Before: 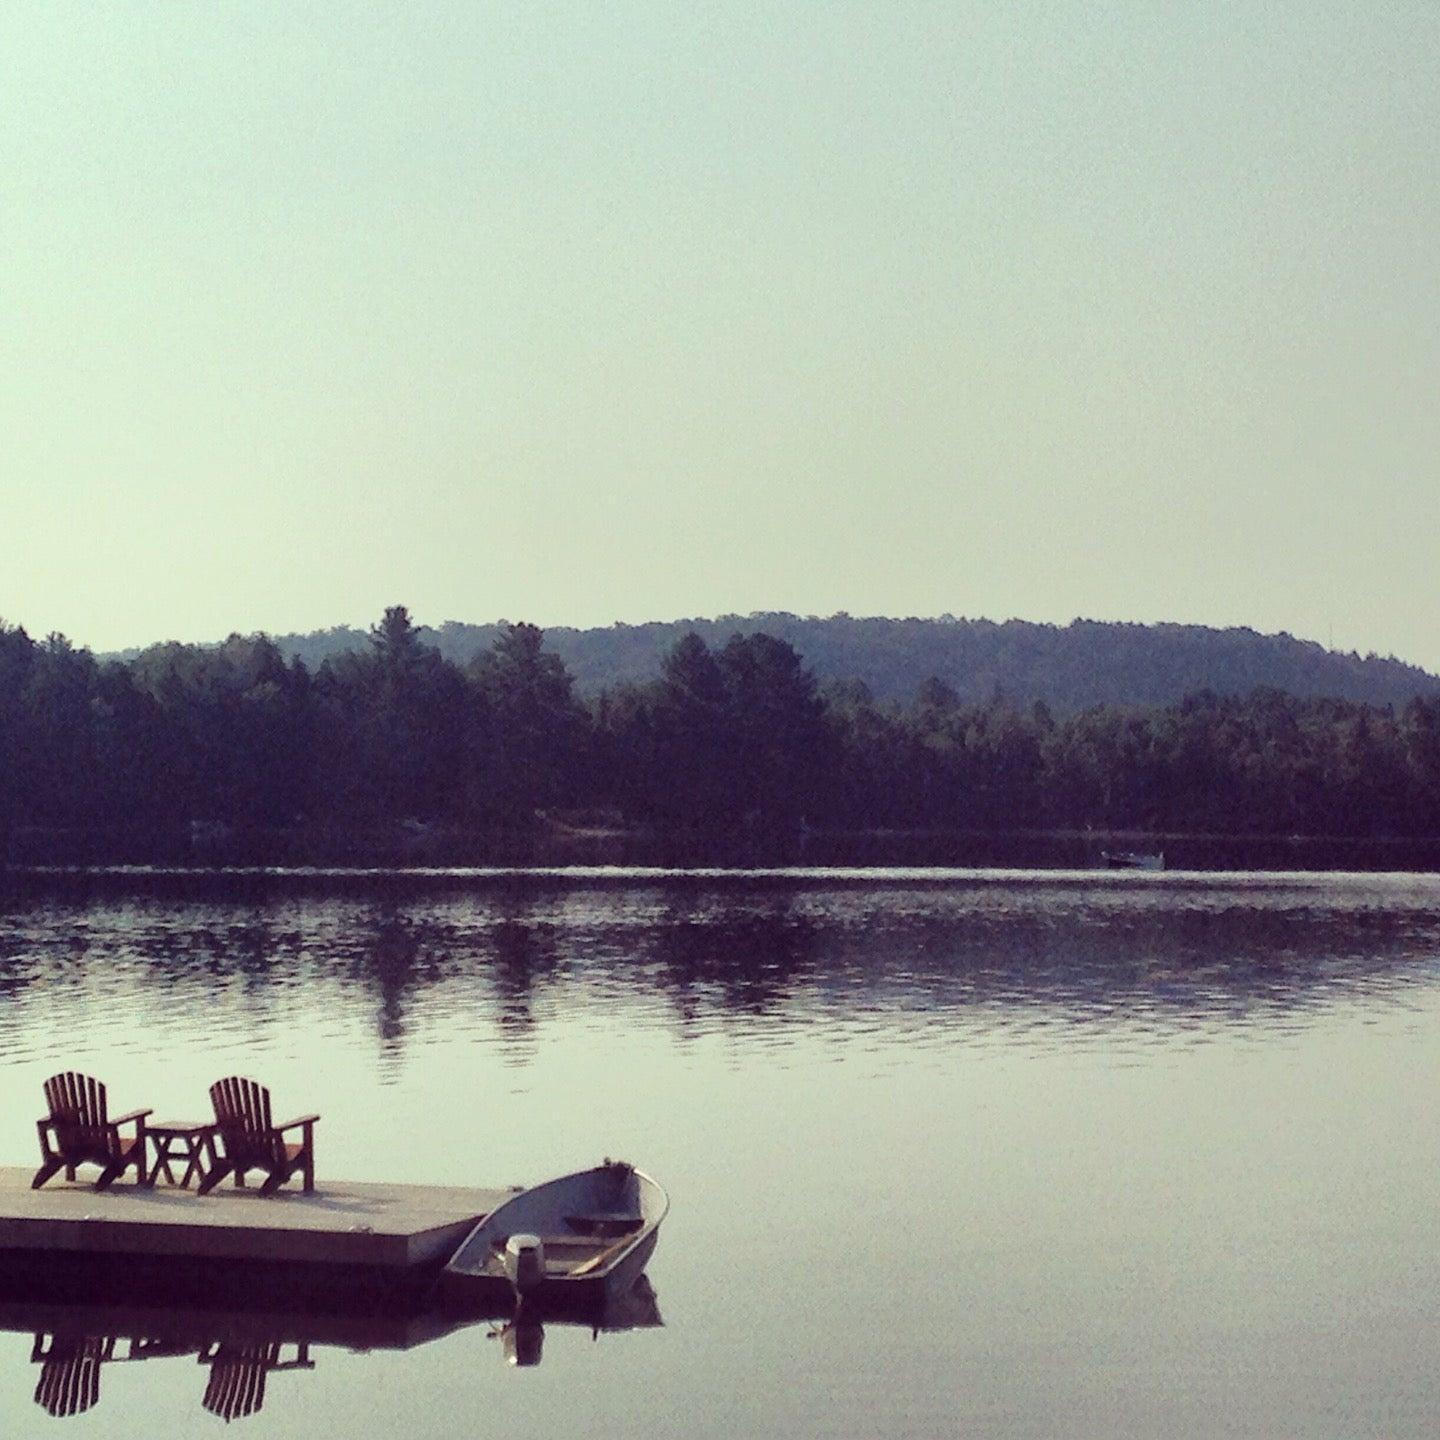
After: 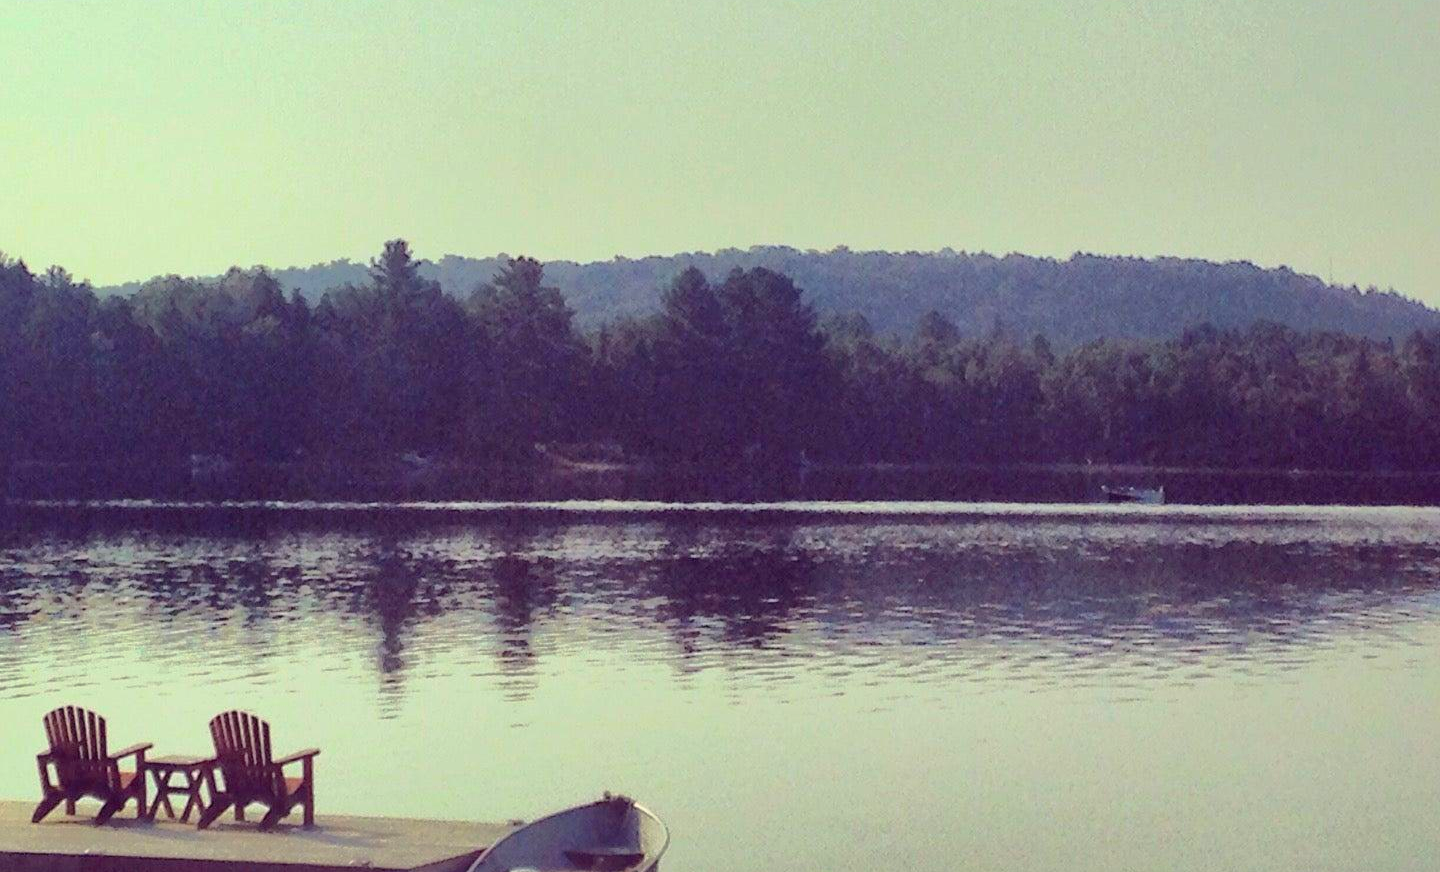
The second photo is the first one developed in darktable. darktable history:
crop and rotate: top 25.43%, bottom 13.966%
contrast brightness saturation: contrast 0.203, brightness 0.165, saturation 0.225
shadows and highlights: shadows 39.33, highlights -59.74
